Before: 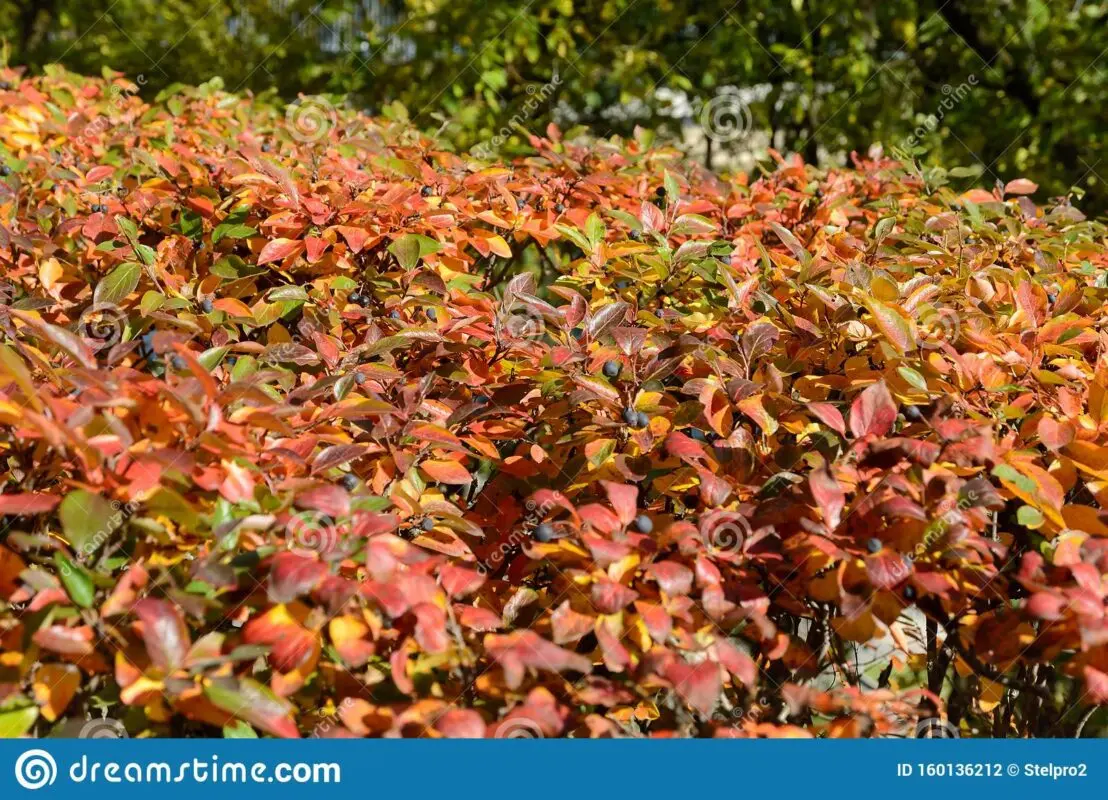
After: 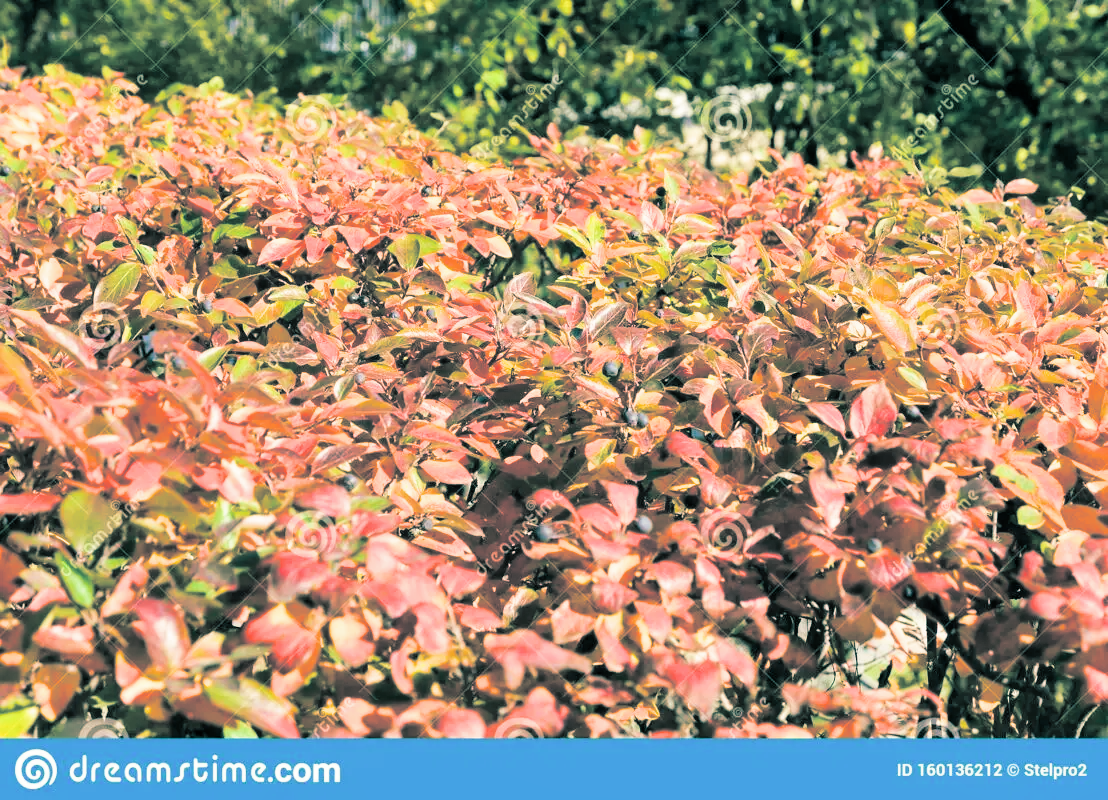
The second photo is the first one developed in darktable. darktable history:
filmic rgb: white relative exposure 3.8 EV, hardness 4.35
shadows and highlights: shadows 75, highlights -25, soften with gaussian
split-toning: shadows › hue 186.43°, highlights › hue 49.29°, compress 30.29%
exposure: black level correction 0, exposure 1.35 EV, compensate exposure bias true, compensate highlight preservation false
